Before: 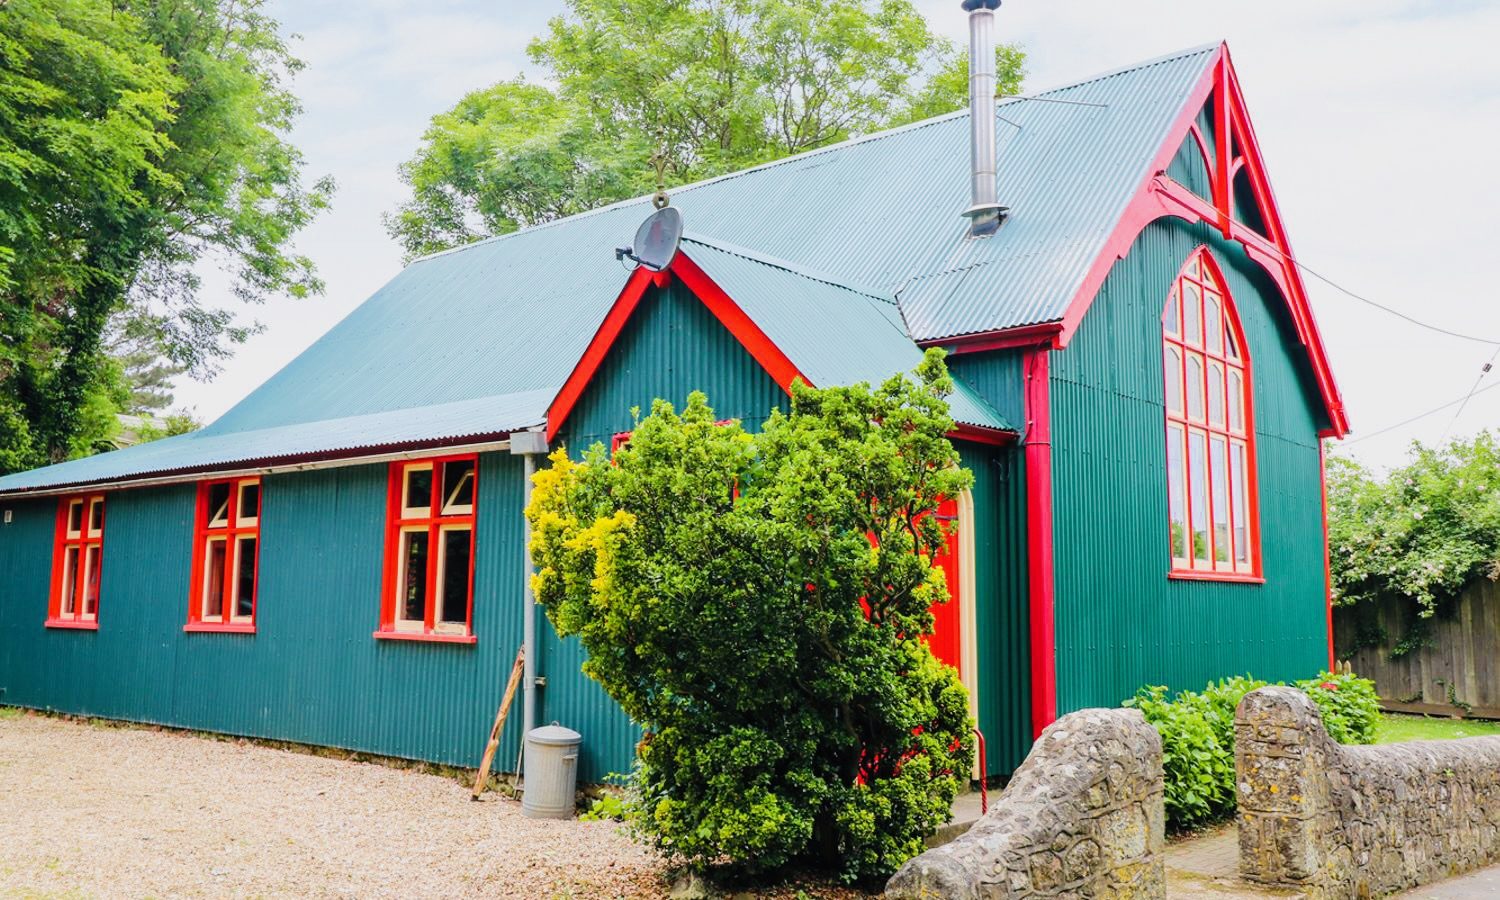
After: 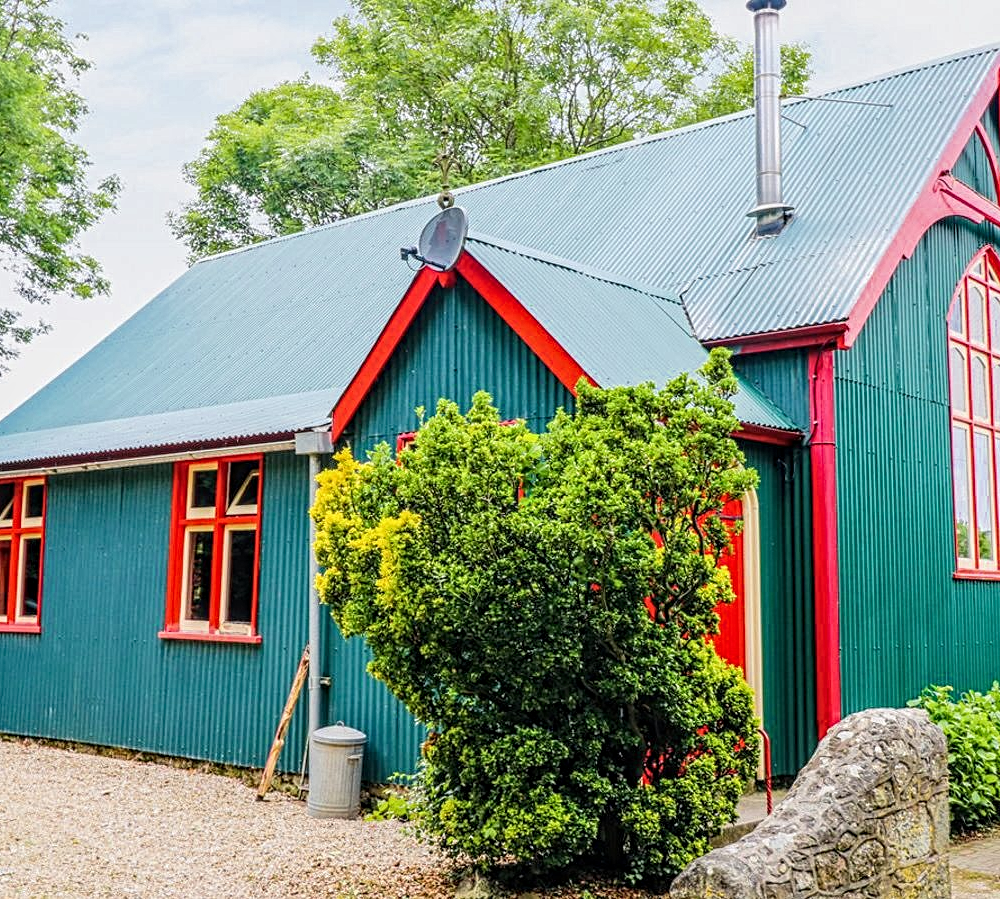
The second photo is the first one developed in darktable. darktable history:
crop and rotate: left 14.357%, right 18.929%
contrast equalizer: y [[0.5, 0.5, 0.5, 0.539, 0.64, 0.611], [0.5 ×6], [0.5 ×6], [0 ×6], [0 ×6]]
local contrast: on, module defaults
